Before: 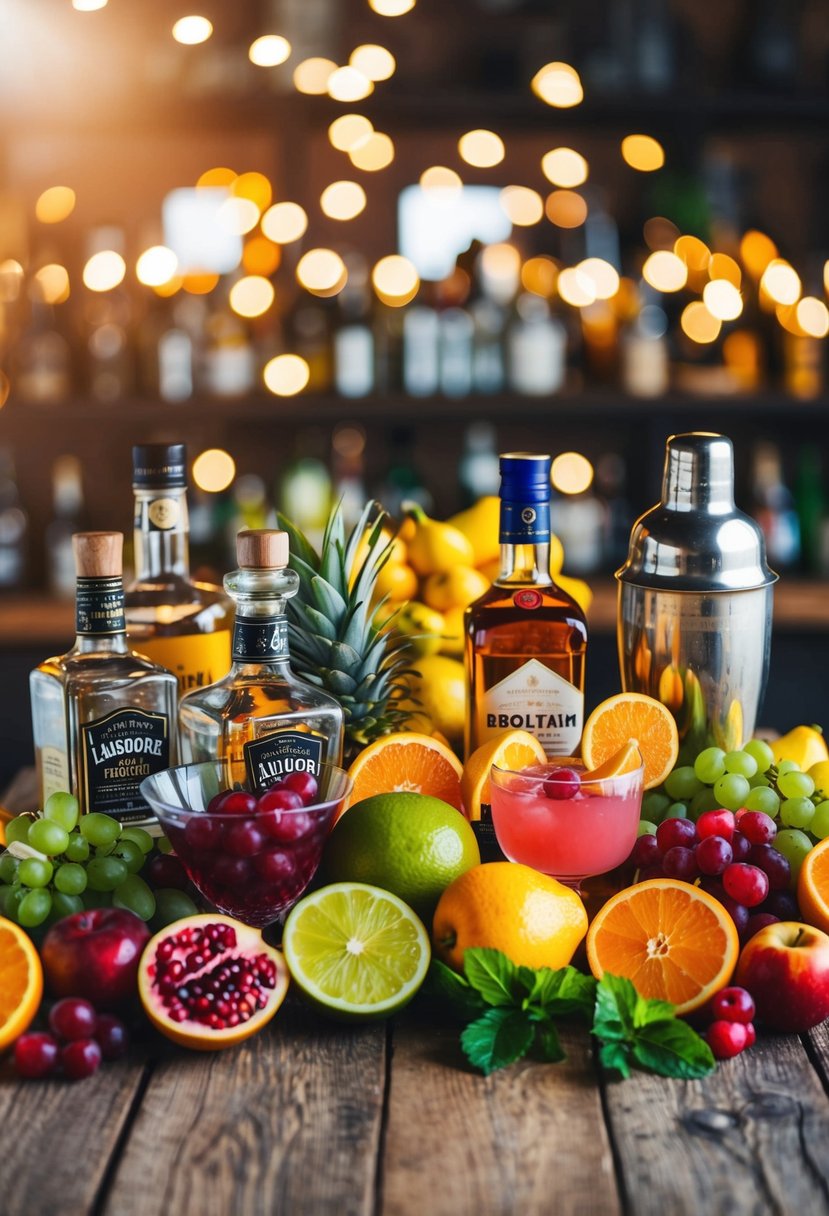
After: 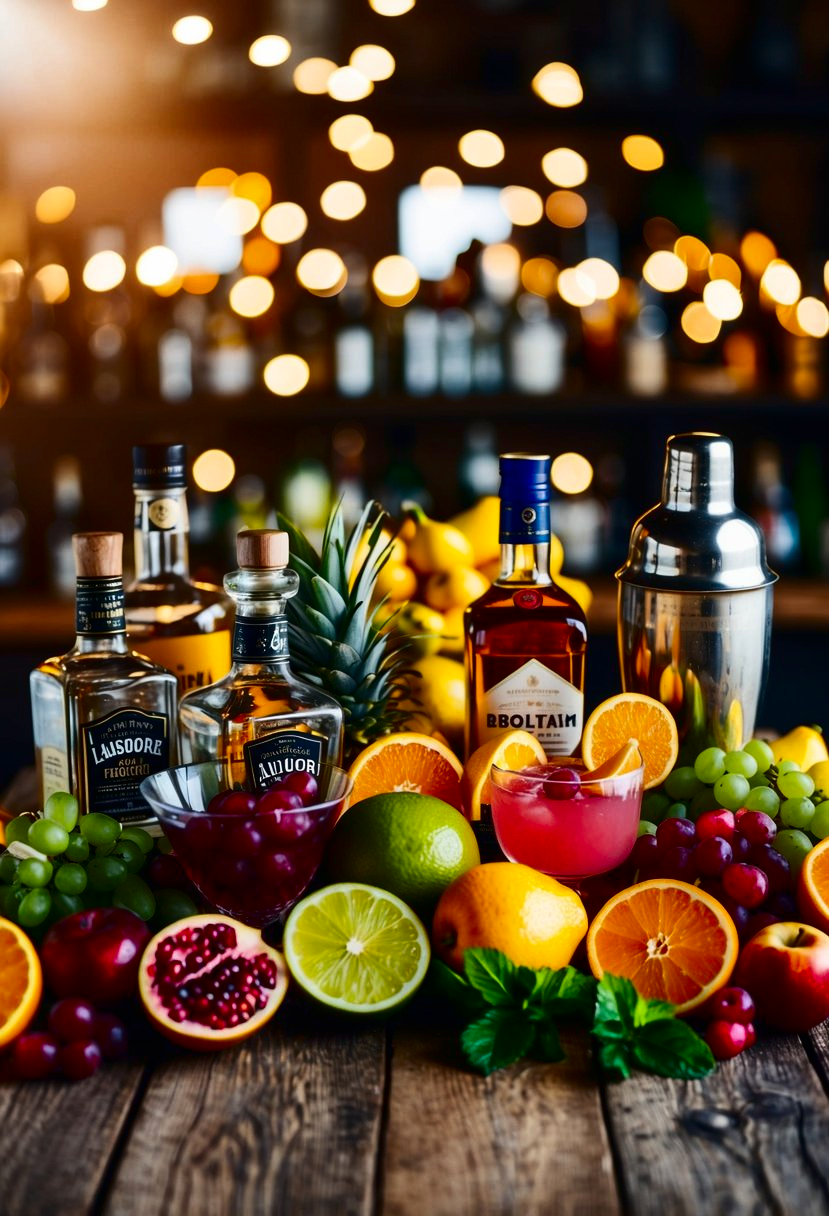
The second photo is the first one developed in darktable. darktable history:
contrast brightness saturation: contrast 0.193, brightness -0.231, saturation 0.116
